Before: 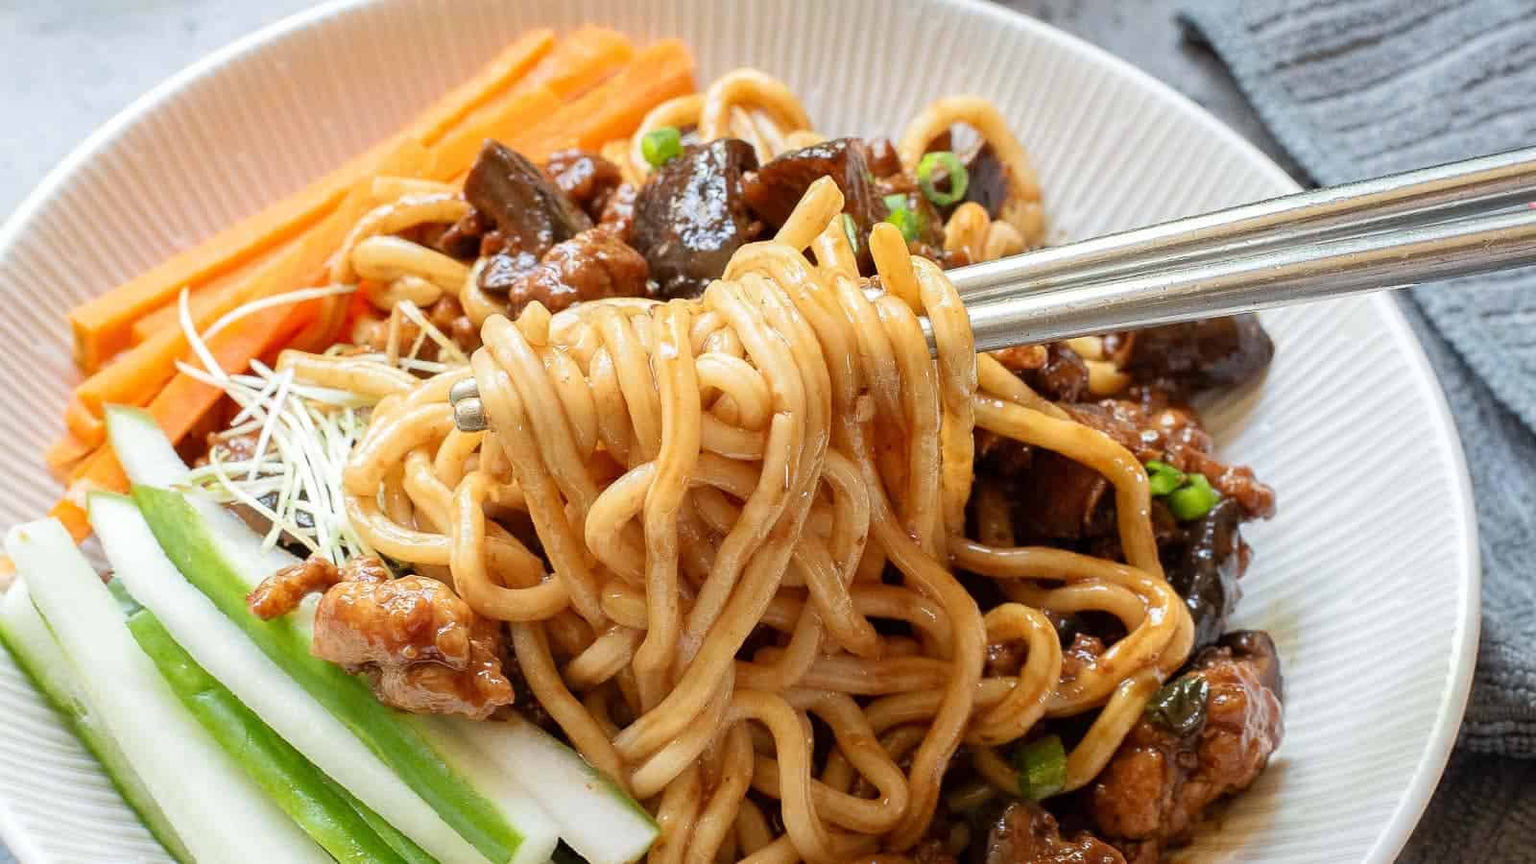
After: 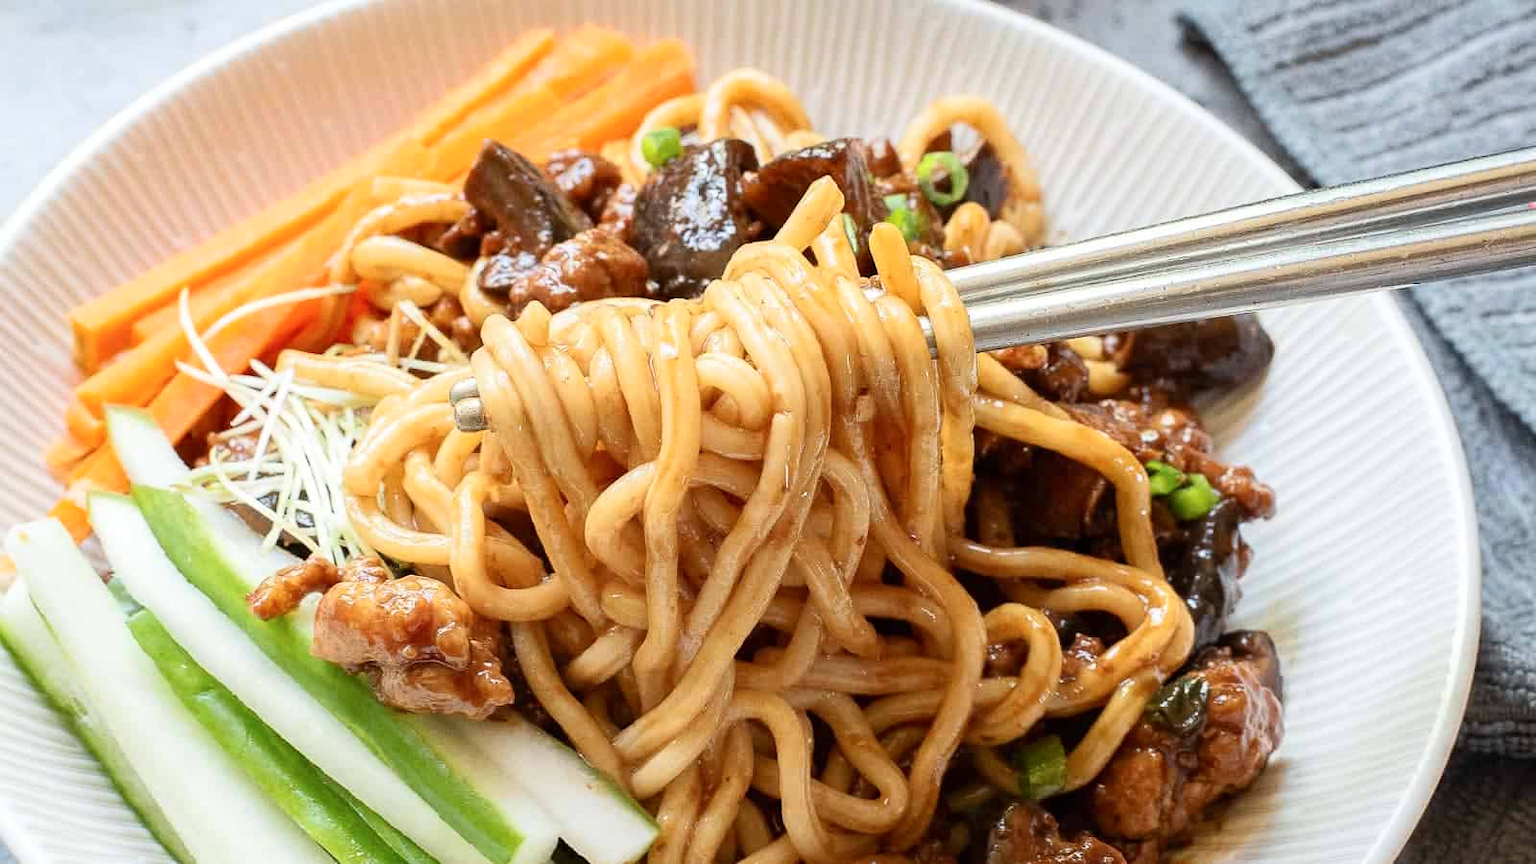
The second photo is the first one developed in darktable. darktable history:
contrast brightness saturation: contrast 0.146, brightness 0.044
